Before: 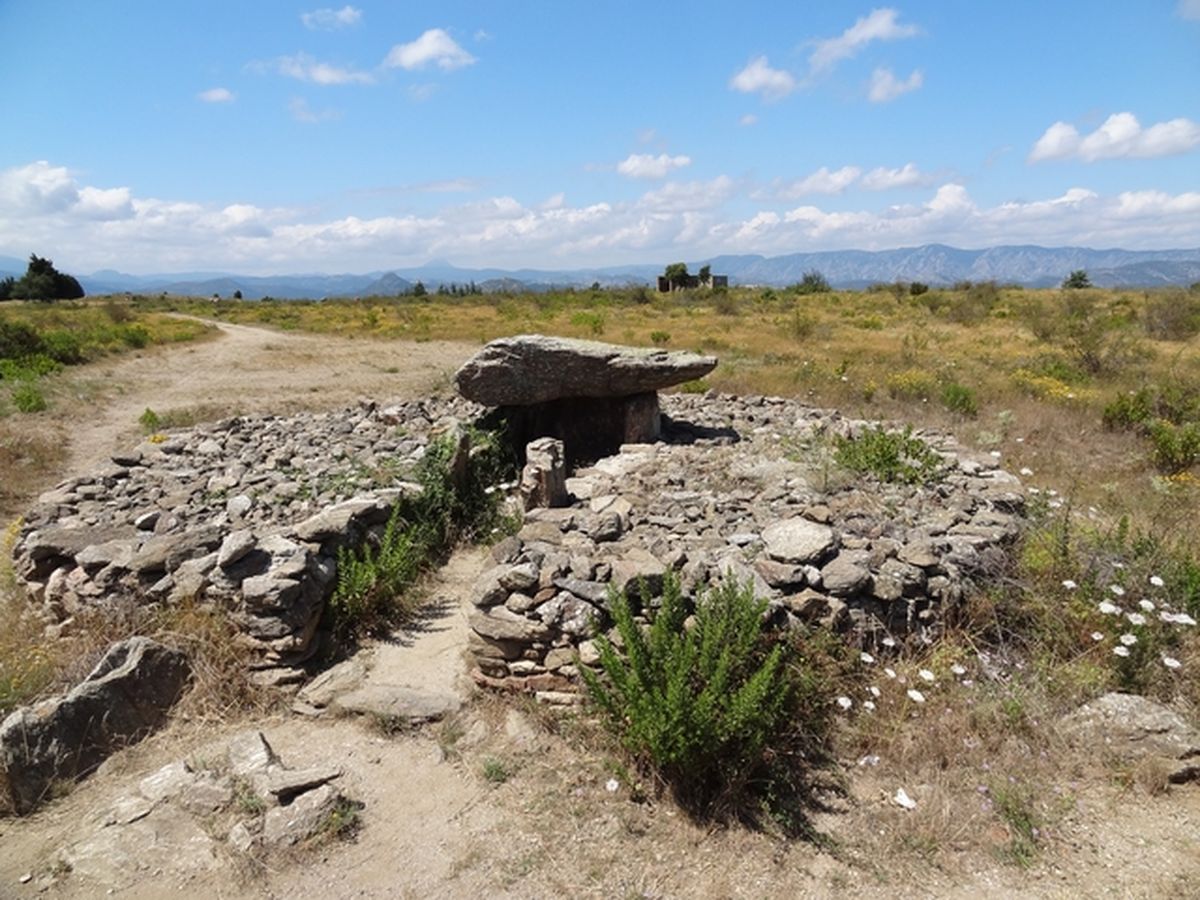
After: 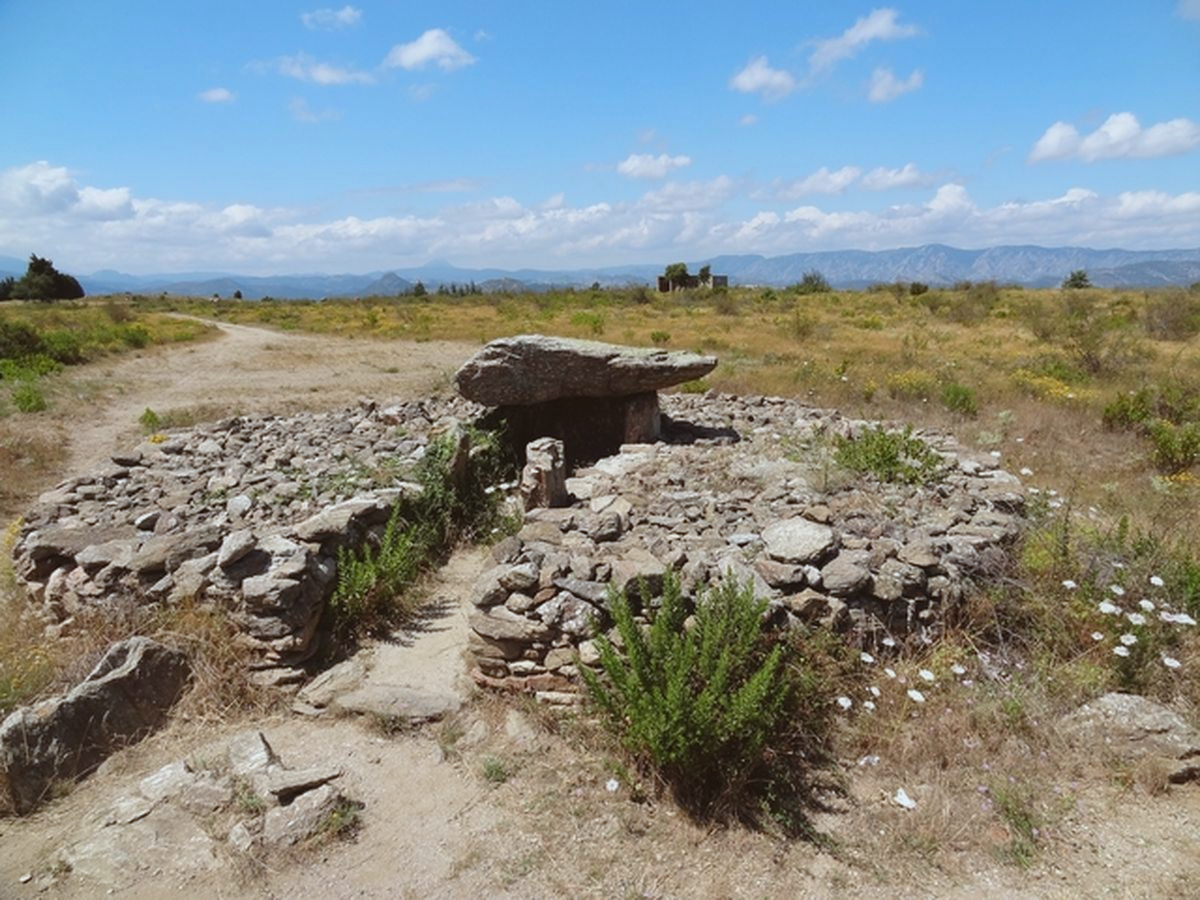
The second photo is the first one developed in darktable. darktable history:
color correction: highlights a* -3.28, highlights b* -6.24, shadows a* 3.1, shadows b* 5.19
contrast brightness saturation: contrast -0.11
